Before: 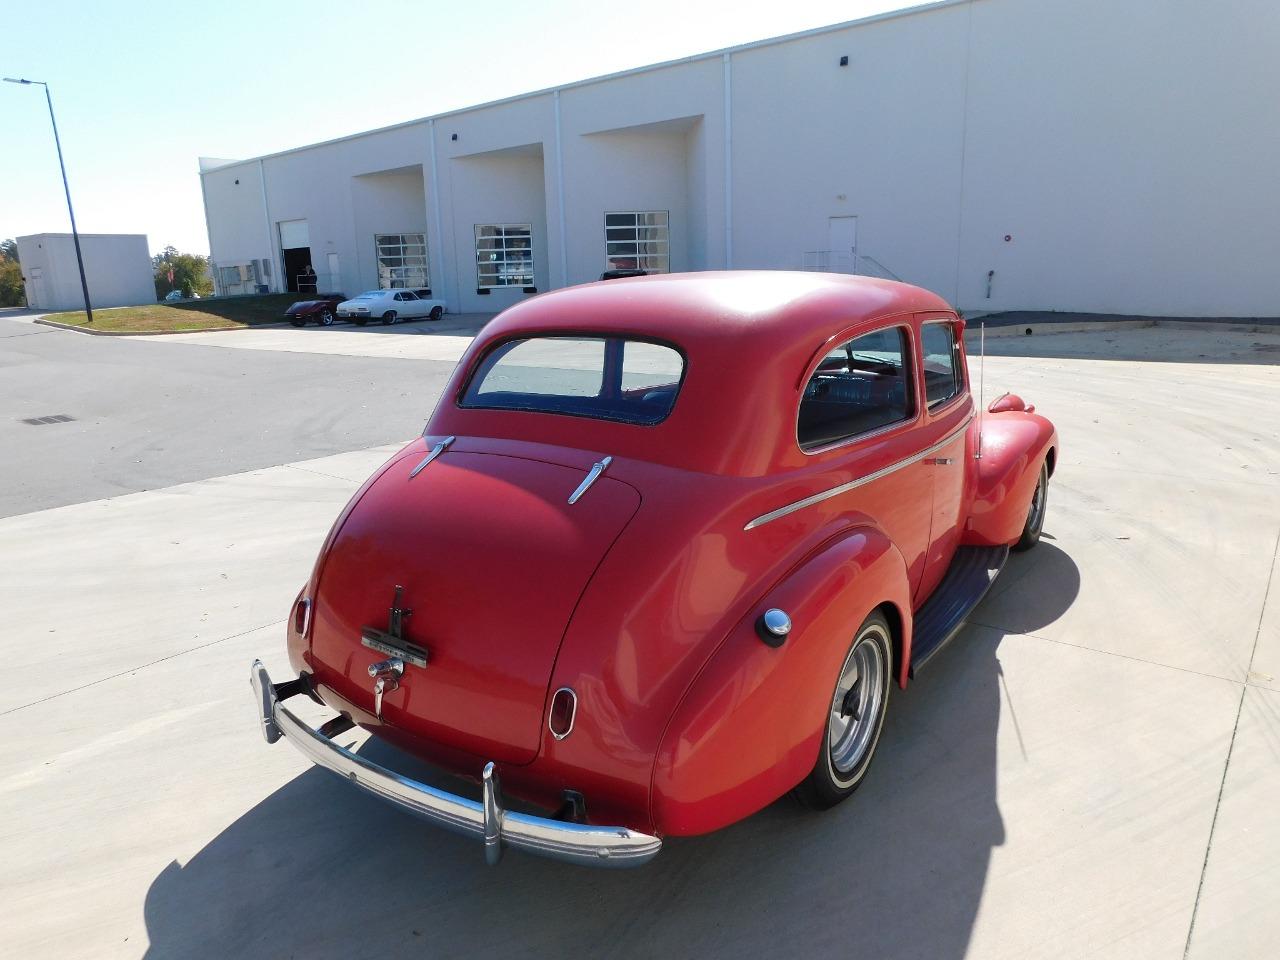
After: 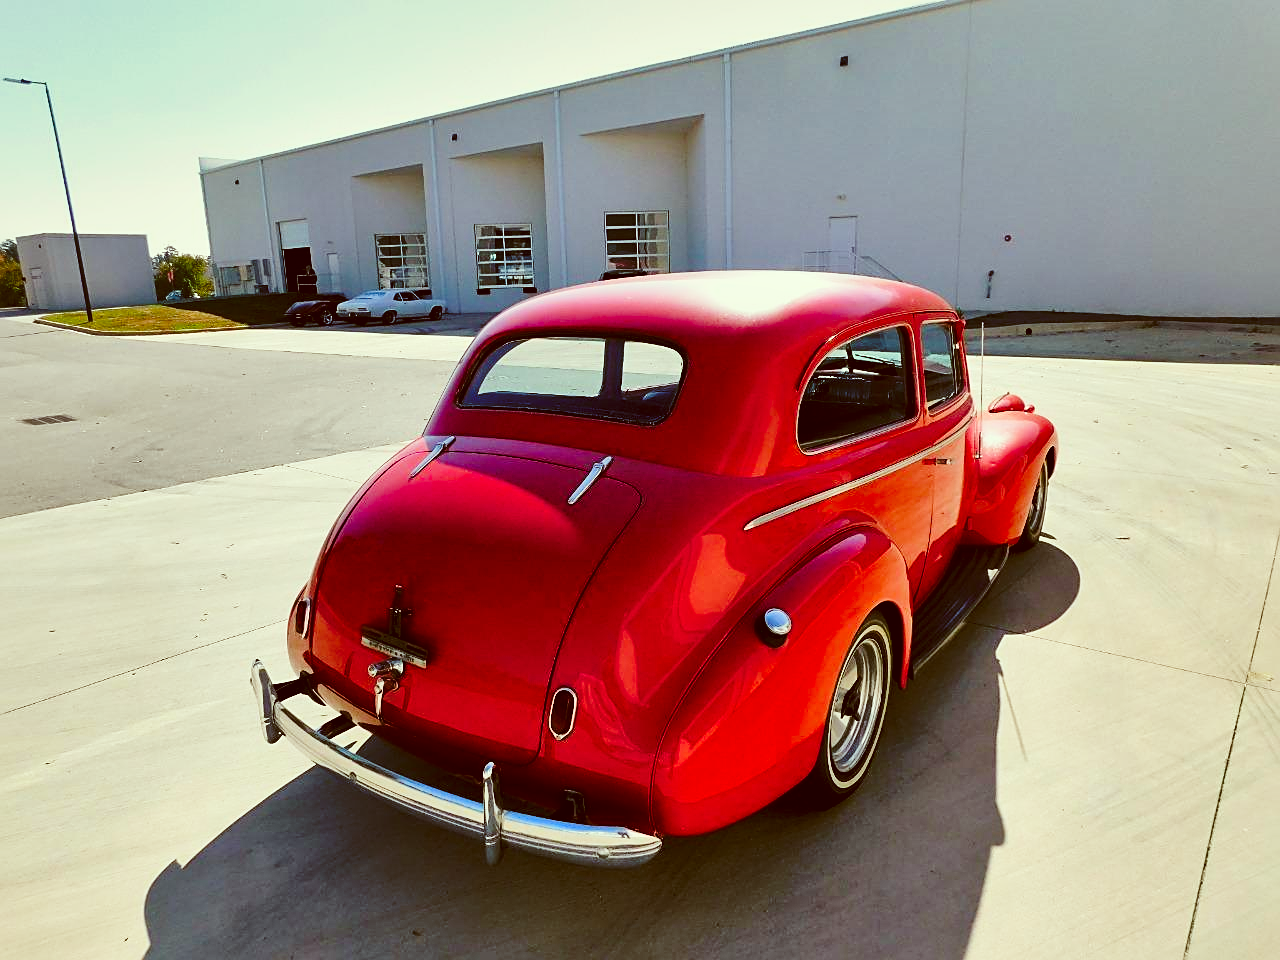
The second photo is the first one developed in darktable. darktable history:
sharpen: on, module defaults
exposure: exposure 0.609 EV, compensate highlight preservation false
local contrast: mode bilateral grid, contrast 19, coarseness 51, detail 138%, midtone range 0.2
filmic rgb: black relative exposure -7.65 EV, white relative exposure 3.96 EV, hardness 4.01, contrast 1.099, highlights saturation mix -28.63%, iterations of high-quality reconstruction 10
tone curve: curves: ch0 [(0, 0) (0.003, 0.002) (0.011, 0.007) (0.025, 0.015) (0.044, 0.026) (0.069, 0.041) (0.1, 0.059) (0.136, 0.08) (0.177, 0.105) (0.224, 0.132) (0.277, 0.163) (0.335, 0.198) (0.399, 0.253) (0.468, 0.341) (0.543, 0.435) (0.623, 0.532) (0.709, 0.635) (0.801, 0.745) (0.898, 0.873) (1, 1)], preserve colors none
color balance rgb: global offset › luminance 0.254%, linear chroma grading › global chroma 9.584%, perceptual saturation grading › global saturation 16.554%, perceptual brilliance grading › highlights 9.5%, perceptual brilliance grading › mid-tones 5.383%, contrast -10.216%
color correction: highlights a* -6.21, highlights b* 9.39, shadows a* 10.15, shadows b* 23.29
shadows and highlights: white point adjustment 0.048, soften with gaussian
